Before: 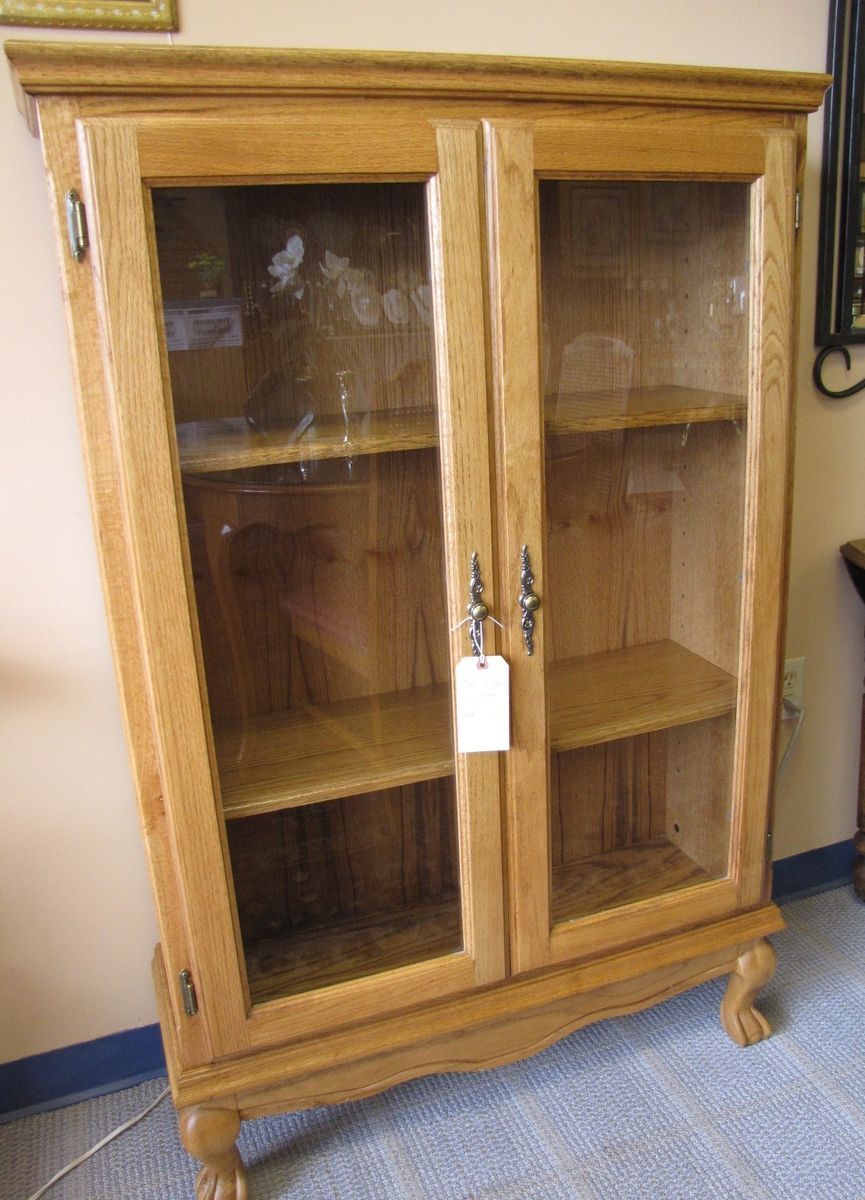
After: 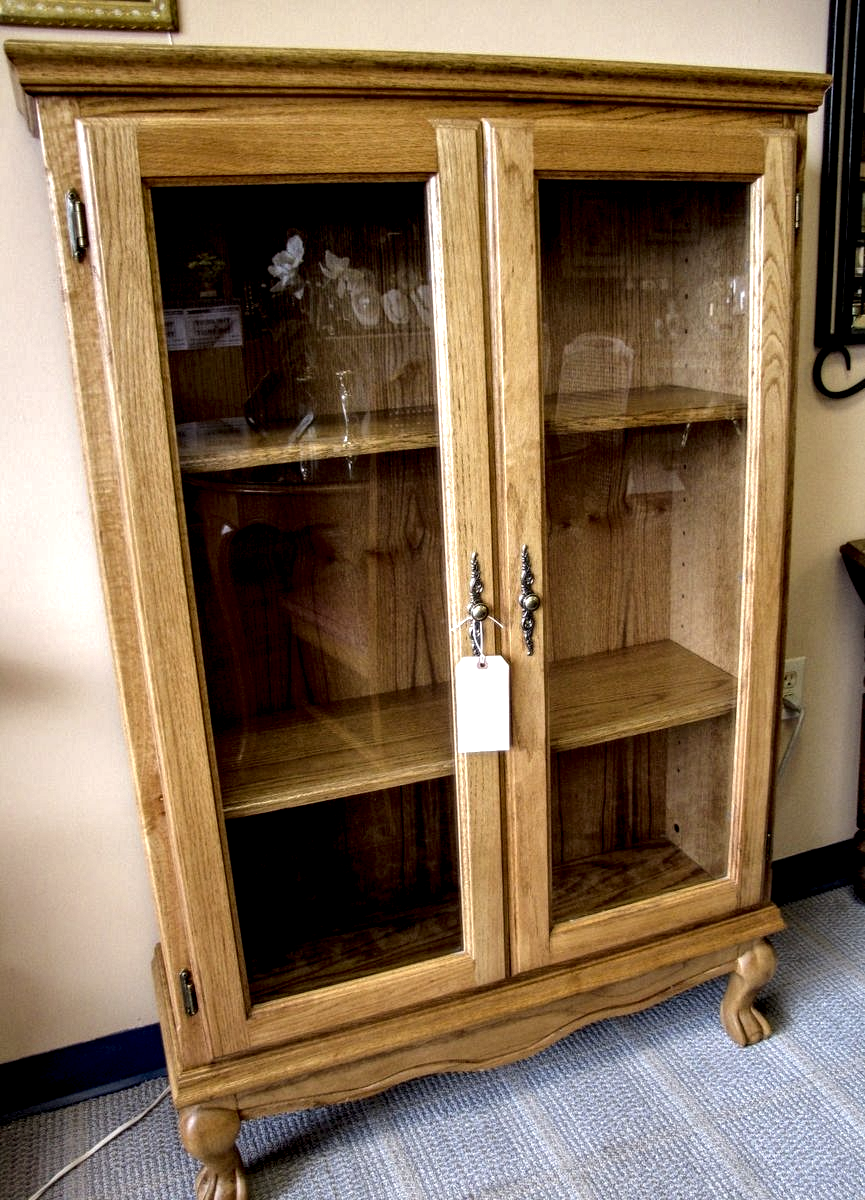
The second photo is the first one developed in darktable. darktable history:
rgb curve: curves: ch0 [(0, 0) (0.175, 0.154) (0.785, 0.663) (1, 1)]
local contrast: shadows 185%, detail 225%
